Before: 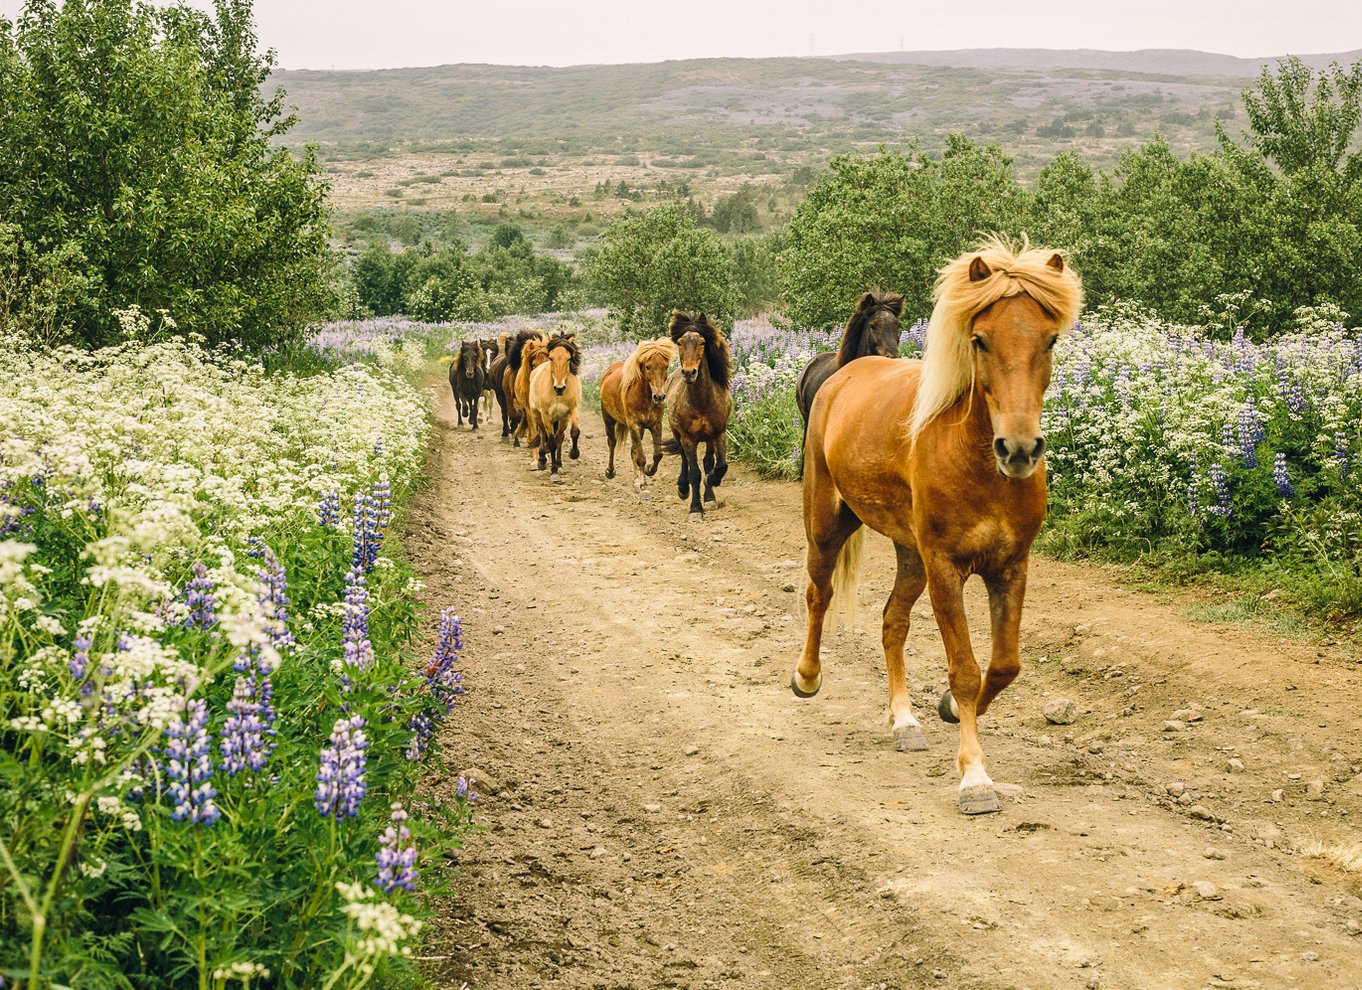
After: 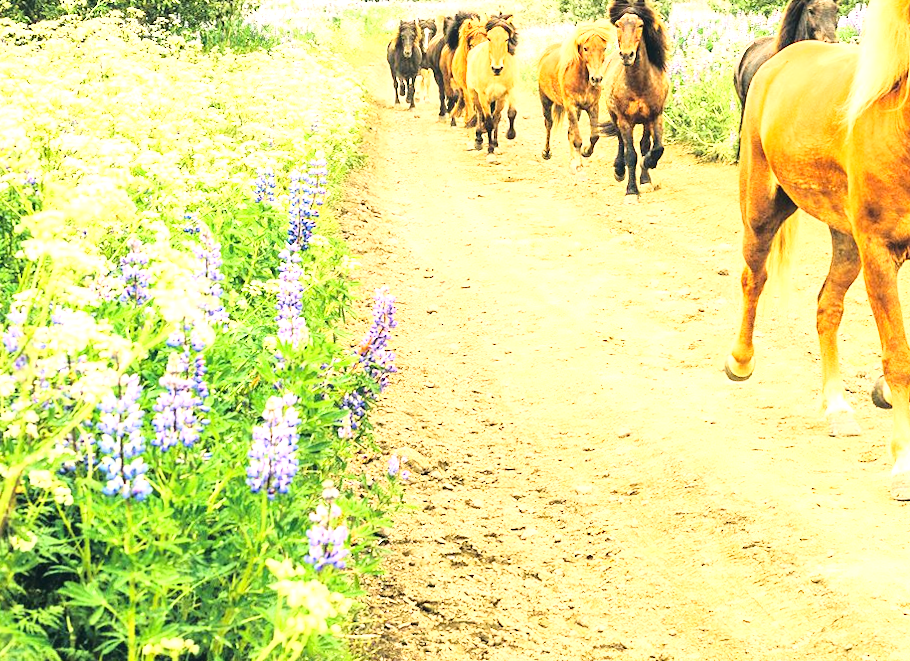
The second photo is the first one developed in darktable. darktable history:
exposure: black level correction 0, exposure 1.5 EV, compensate exposure bias true, compensate highlight preservation false
white balance: red 1.009, blue 0.985
base curve: curves: ch0 [(0, 0) (0.028, 0.03) (0.121, 0.232) (0.46, 0.748) (0.859, 0.968) (1, 1)]
crop and rotate: angle -0.82°, left 3.85%, top 31.828%, right 27.992%
